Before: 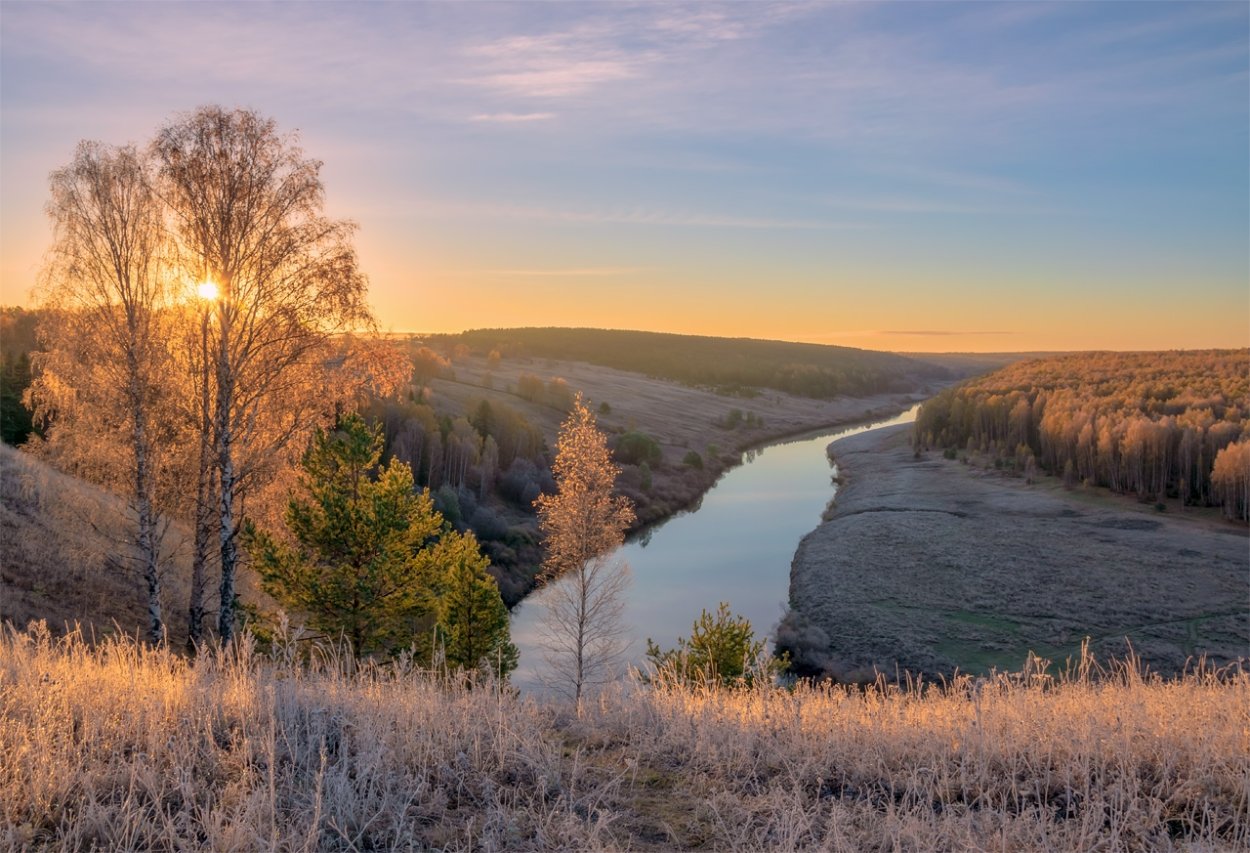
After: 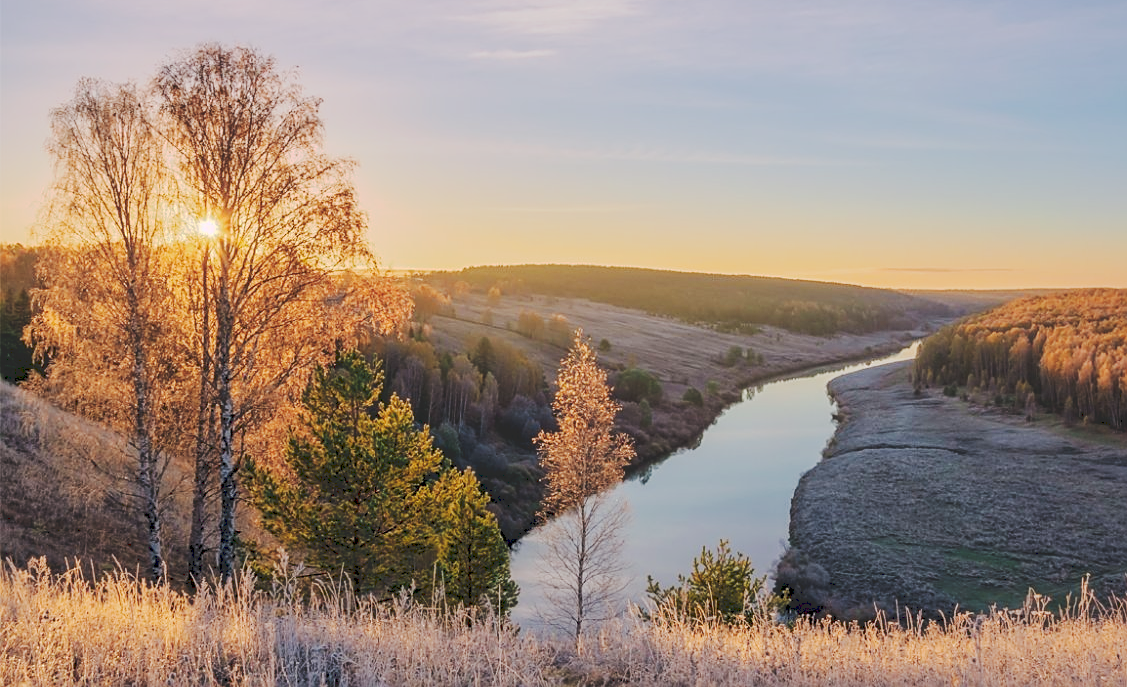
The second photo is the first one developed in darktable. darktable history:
crop: top 7.457%, right 9.816%, bottom 11.931%
sharpen: on, module defaults
tone equalizer: smoothing diameter 24.93%, edges refinement/feathering 13.21, preserve details guided filter
tone curve: curves: ch0 [(0, 0) (0.003, 0.145) (0.011, 0.148) (0.025, 0.15) (0.044, 0.159) (0.069, 0.16) (0.1, 0.164) (0.136, 0.182) (0.177, 0.213) (0.224, 0.247) (0.277, 0.298) (0.335, 0.37) (0.399, 0.456) (0.468, 0.552) (0.543, 0.641) (0.623, 0.713) (0.709, 0.768) (0.801, 0.825) (0.898, 0.868) (1, 1)], preserve colors none
